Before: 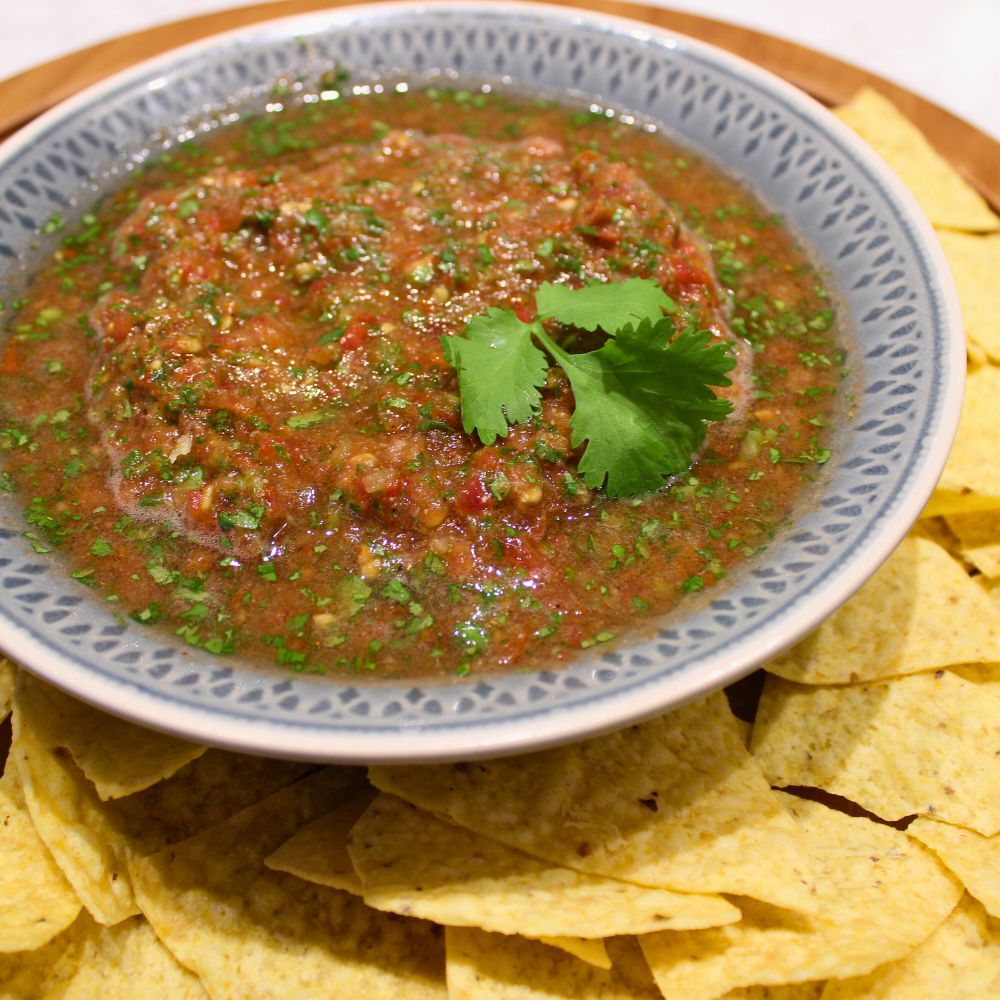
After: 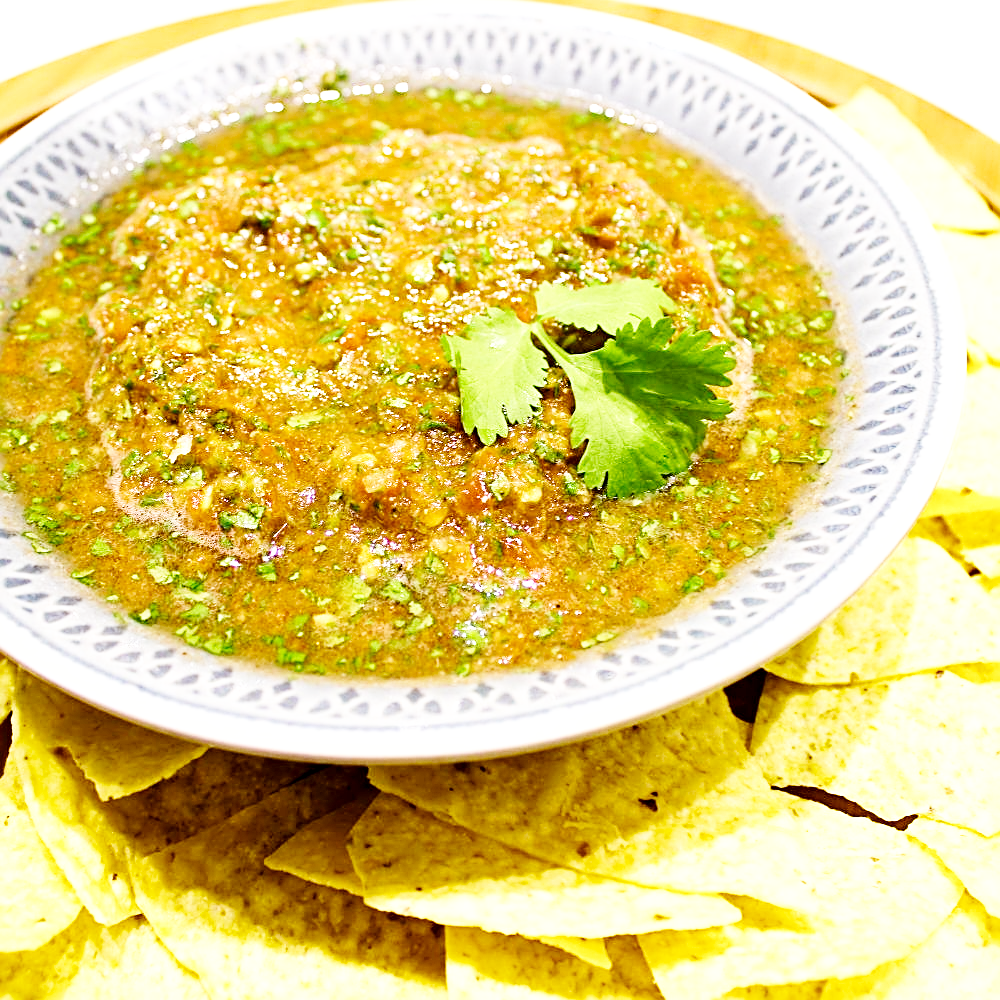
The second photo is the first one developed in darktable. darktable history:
base curve: curves: ch0 [(0, 0.003) (0.001, 0.002) (0.006, 0.004) (0.02, 0.022) (0.048, 0.086) (0.094, 0.234) (0.162, 0.431) (0.258, 0.629) (0.385, 0.8) (0.548, 0.918) (0.751, 0.988) (1, 1)], preserve colors none
exposure: black level correction 0.001, exposure 0.601 EV, compensate highlight preservation false
color zones: curves: ch2 [(0, 0.558) (0.066, 0.578) (0.286, 0.504) (0.429, 0.5) (0.571, 0.5) (0.714, 0.5) (0.857, 0.5) (1, 0.558)]
sharpen: radius 2.675, amount 0.669
levels: levels [0.023, 0.511, 1]
fill light: exposure -1.38 EV
color balance: mode lift, gamma, gain (sRGB), lift [1, 1.028, 1, 0.973]
